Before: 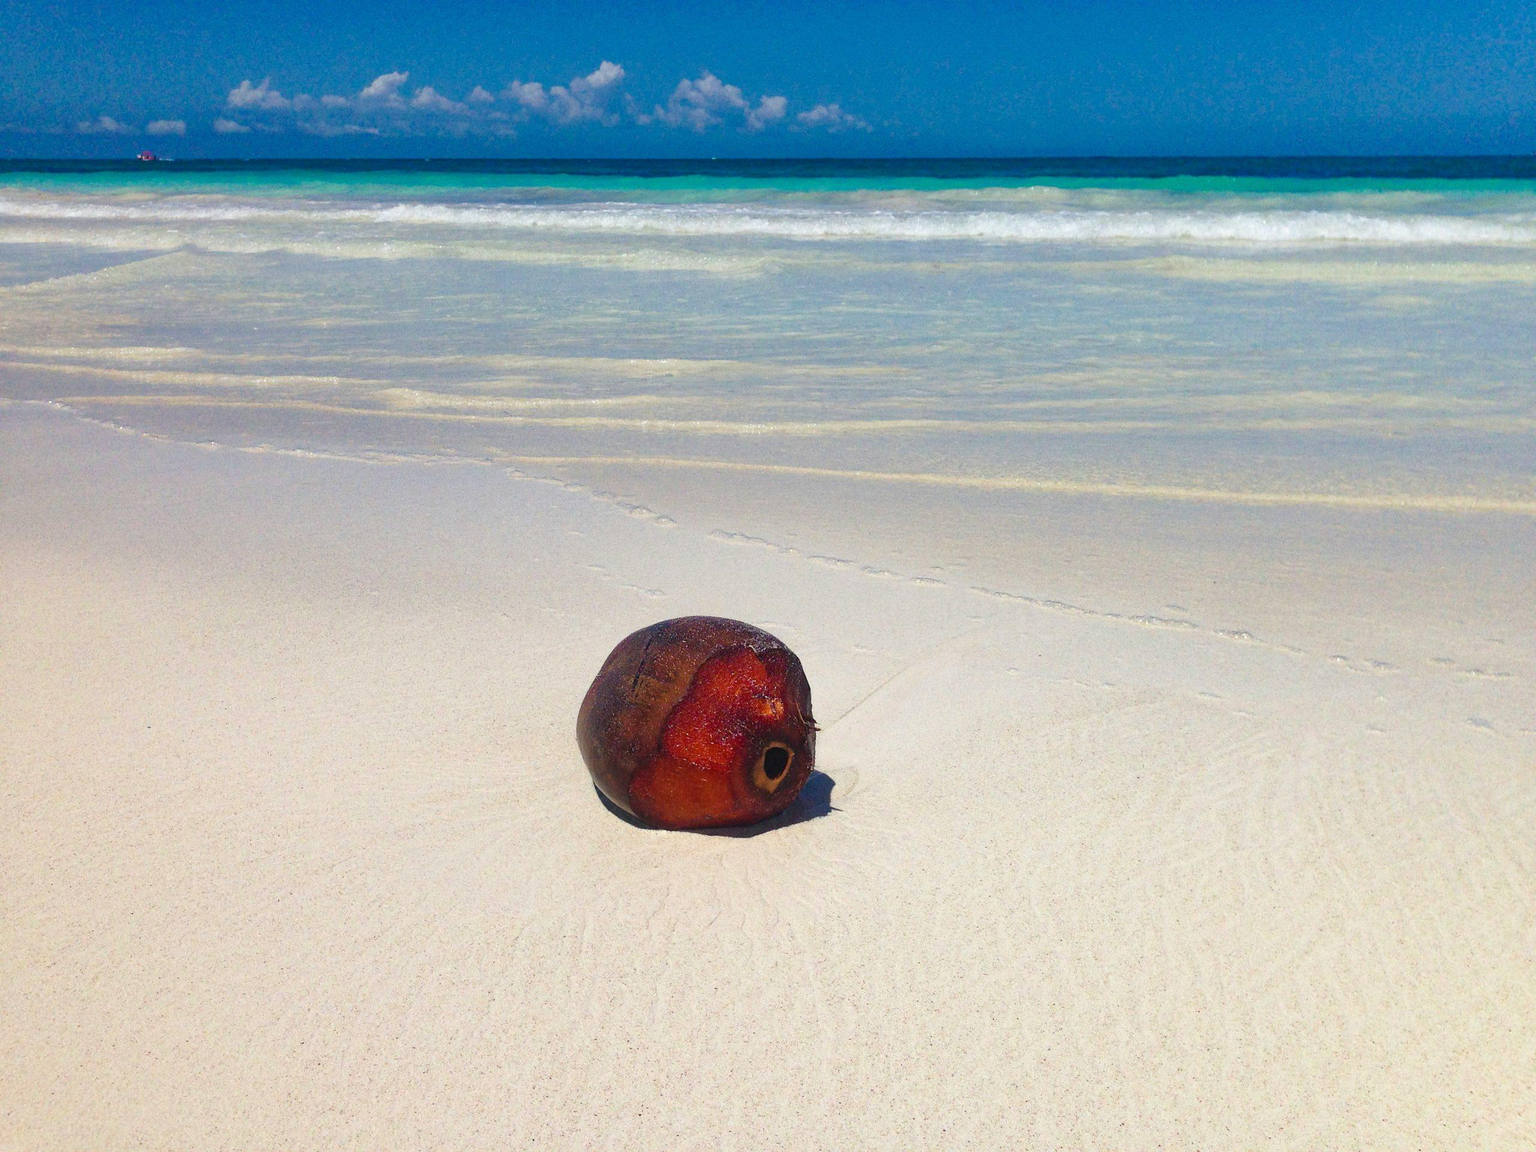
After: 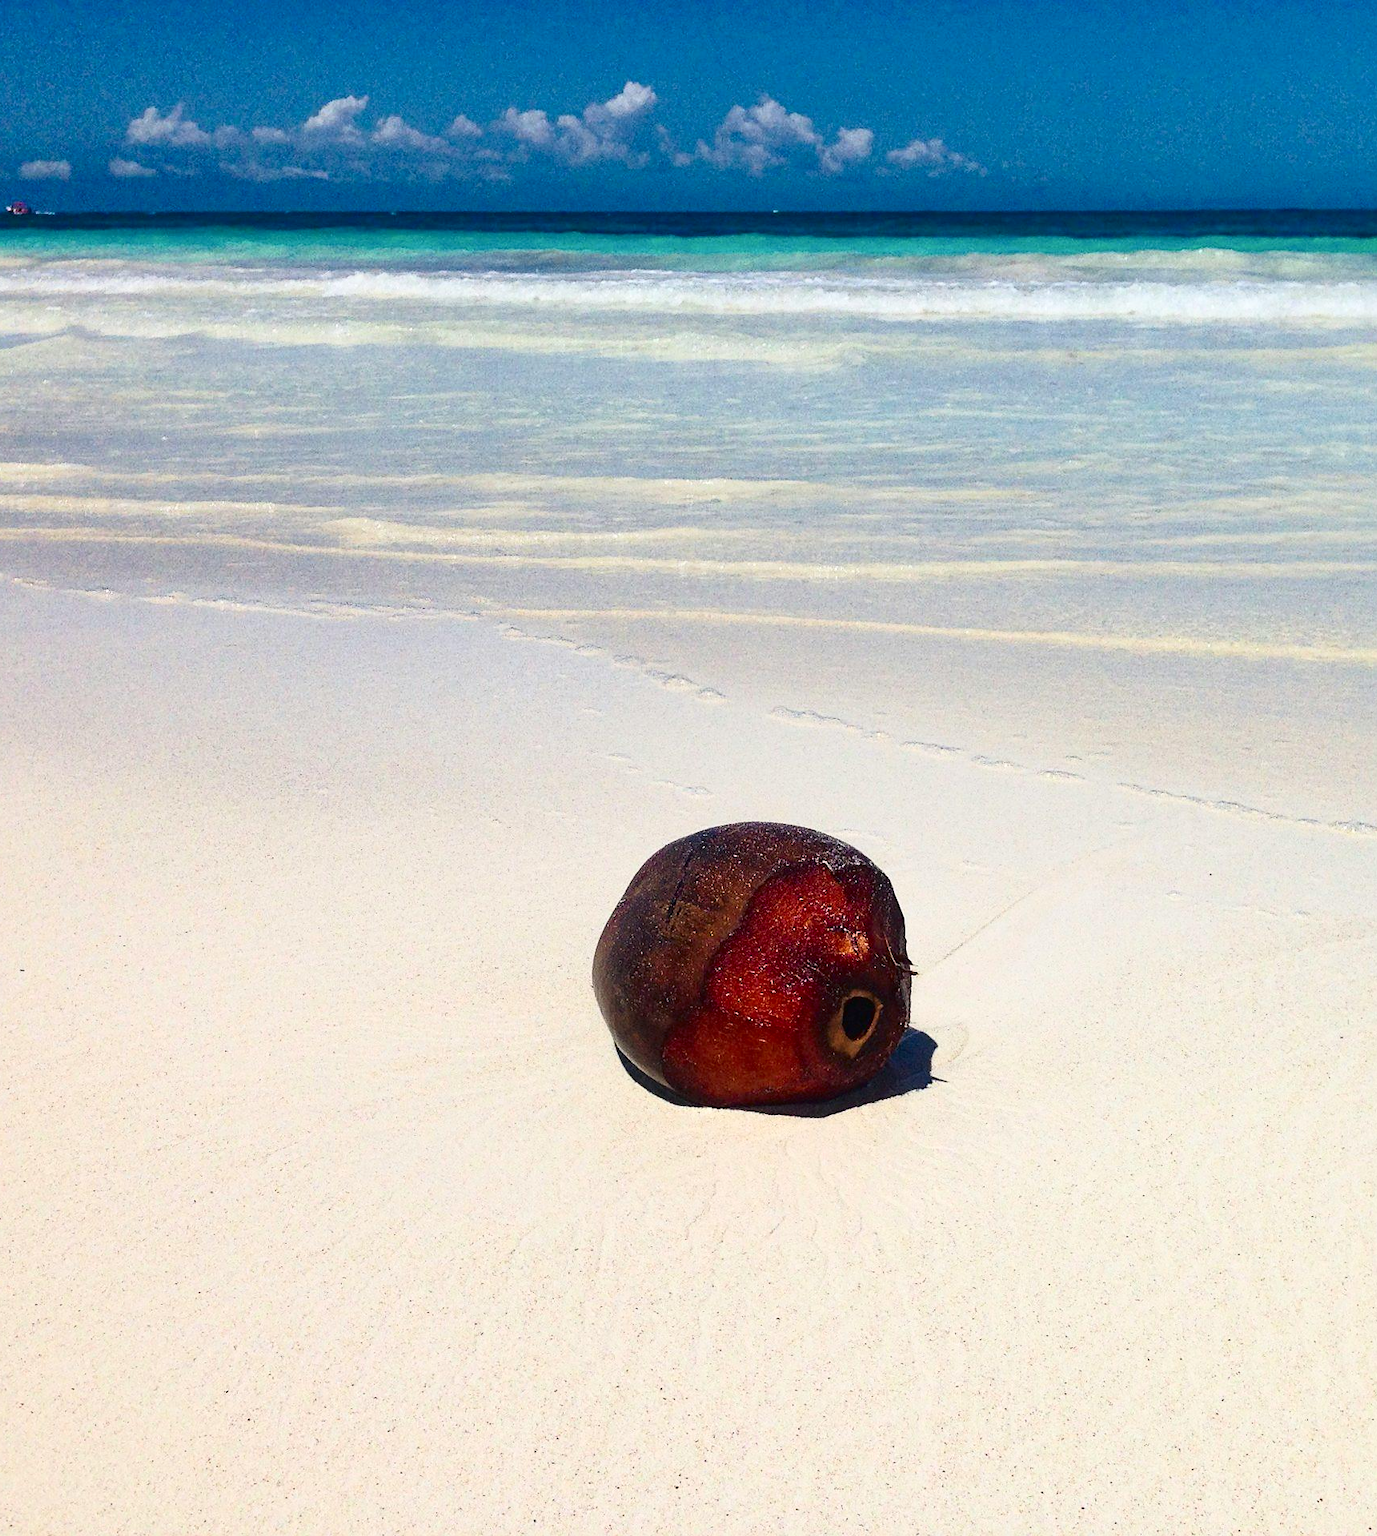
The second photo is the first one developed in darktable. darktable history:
sharpen: amount 0.211
crop and rotate: left 8.635%, right 24.133%
tone curve: curves: ch0 [(0, 0) (0.137, 0.063) (0.255, 0.176) (0.502, 0.502) (0.749, 0.839) (1, 1)], color space Lab, independent channels, preserve colors none
